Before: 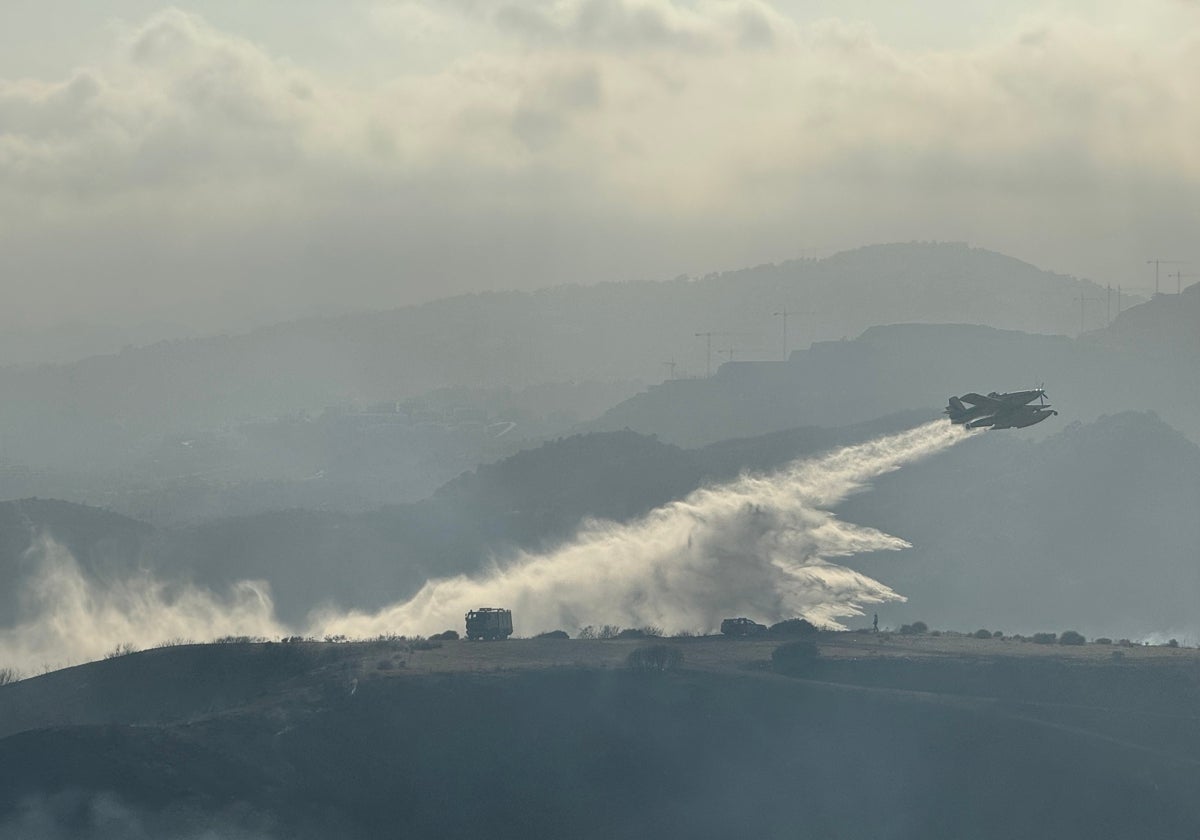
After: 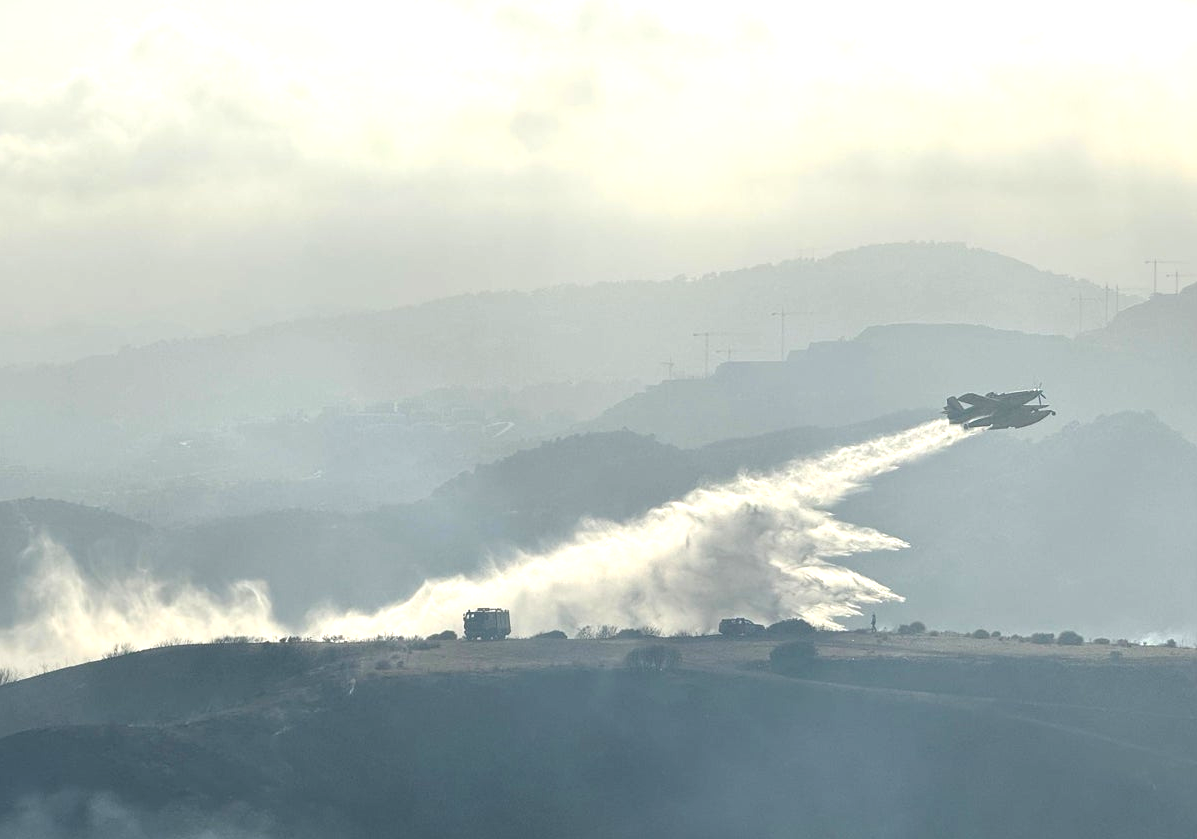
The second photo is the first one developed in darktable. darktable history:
exposure: black level correction 0, exposure 0.948 EV, compensate exposure bias true, compensate highlight preservation false
crop and rotate: left 0.188%, bottom 0.001%
